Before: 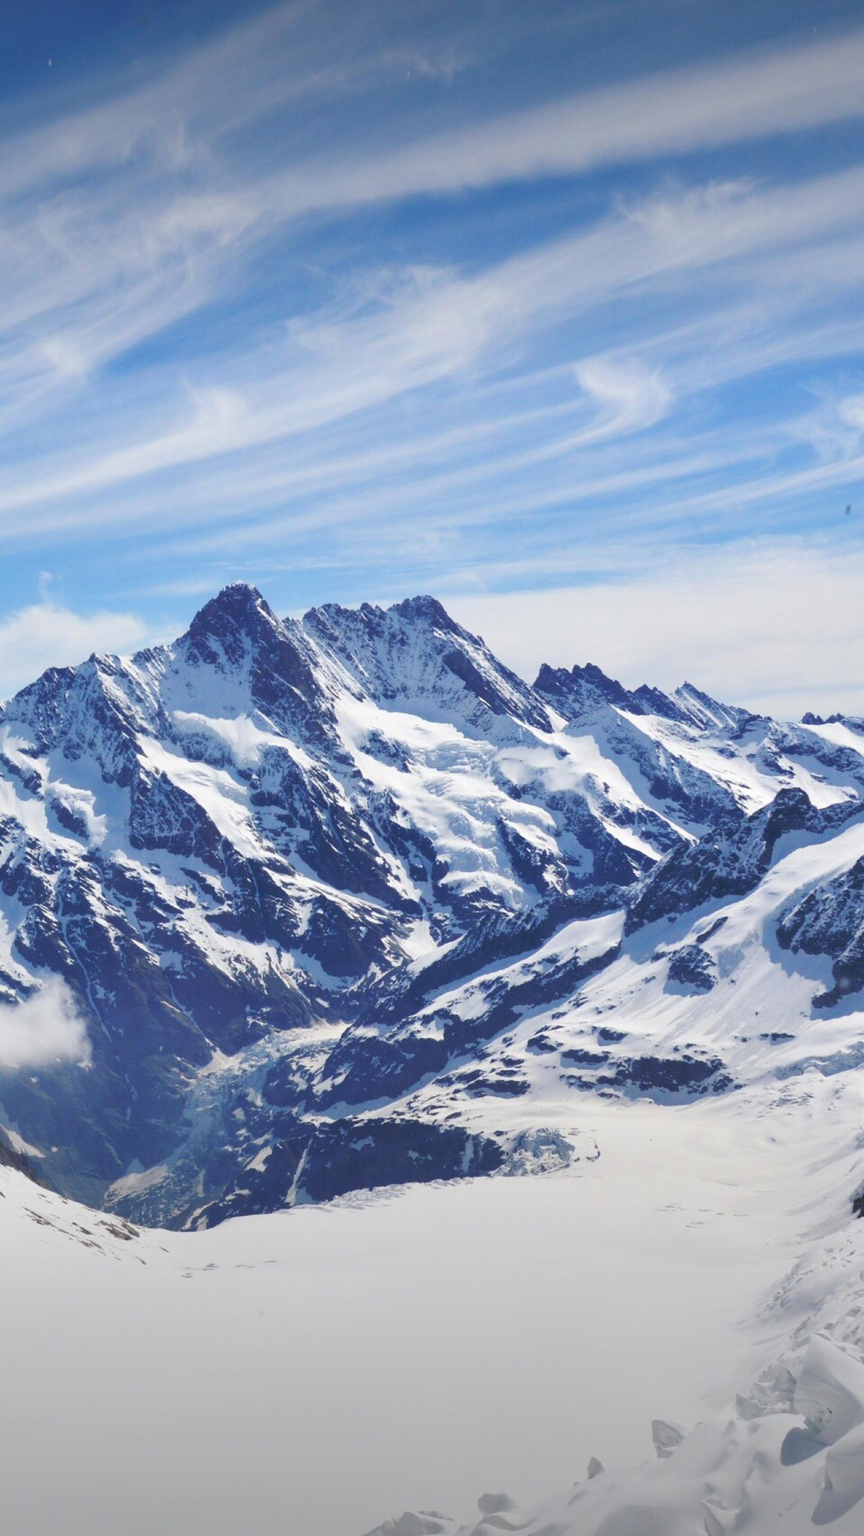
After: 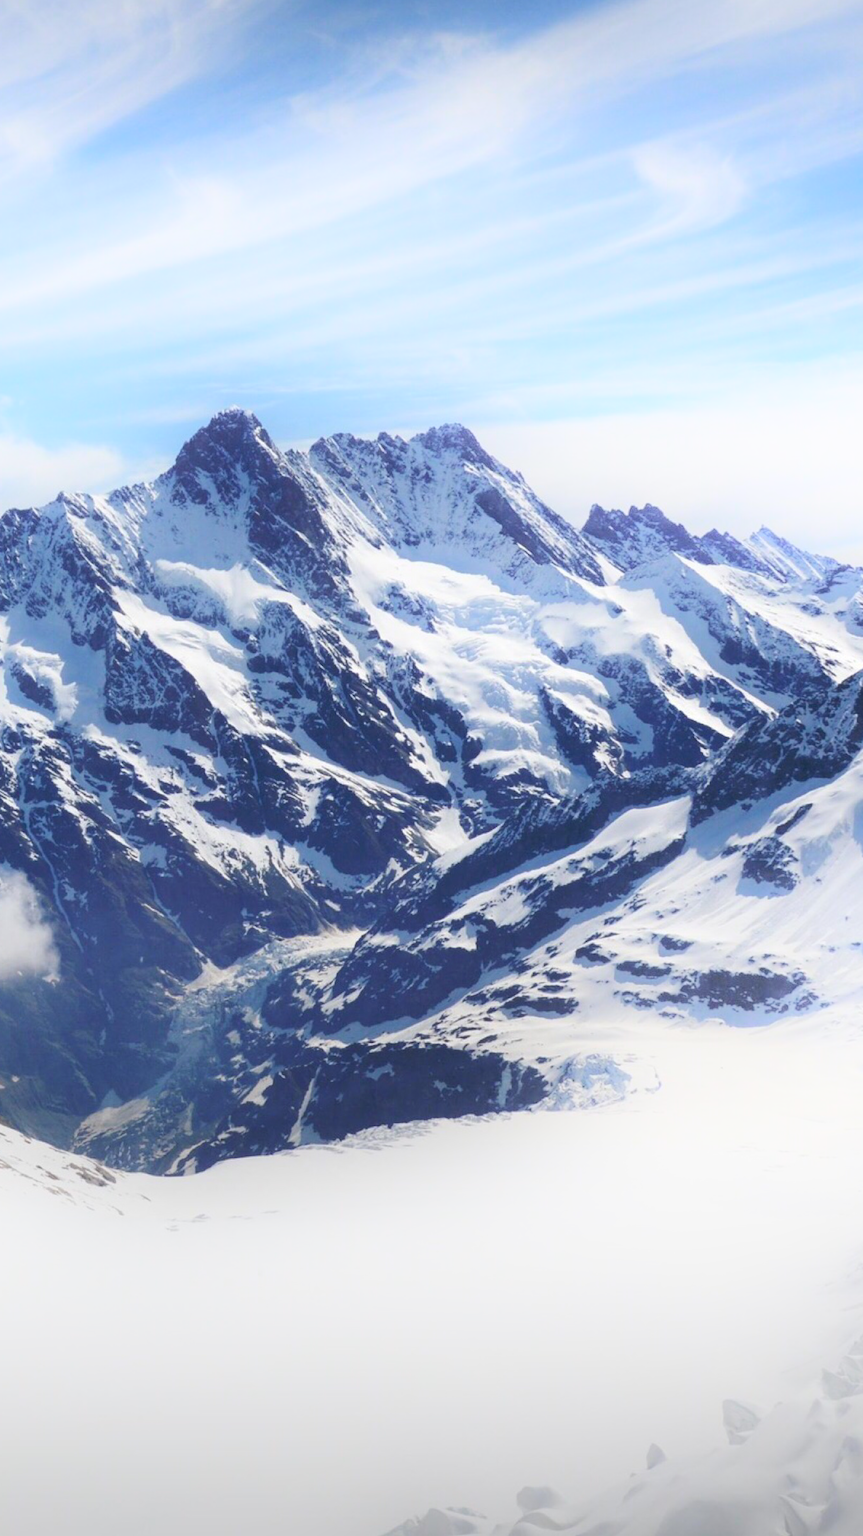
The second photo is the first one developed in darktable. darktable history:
shadows and highlights: shadows -21.3, highlights 100, soften with gaussian
crop and rotate: left 4.842%, top 15.51%, right 10.668%
